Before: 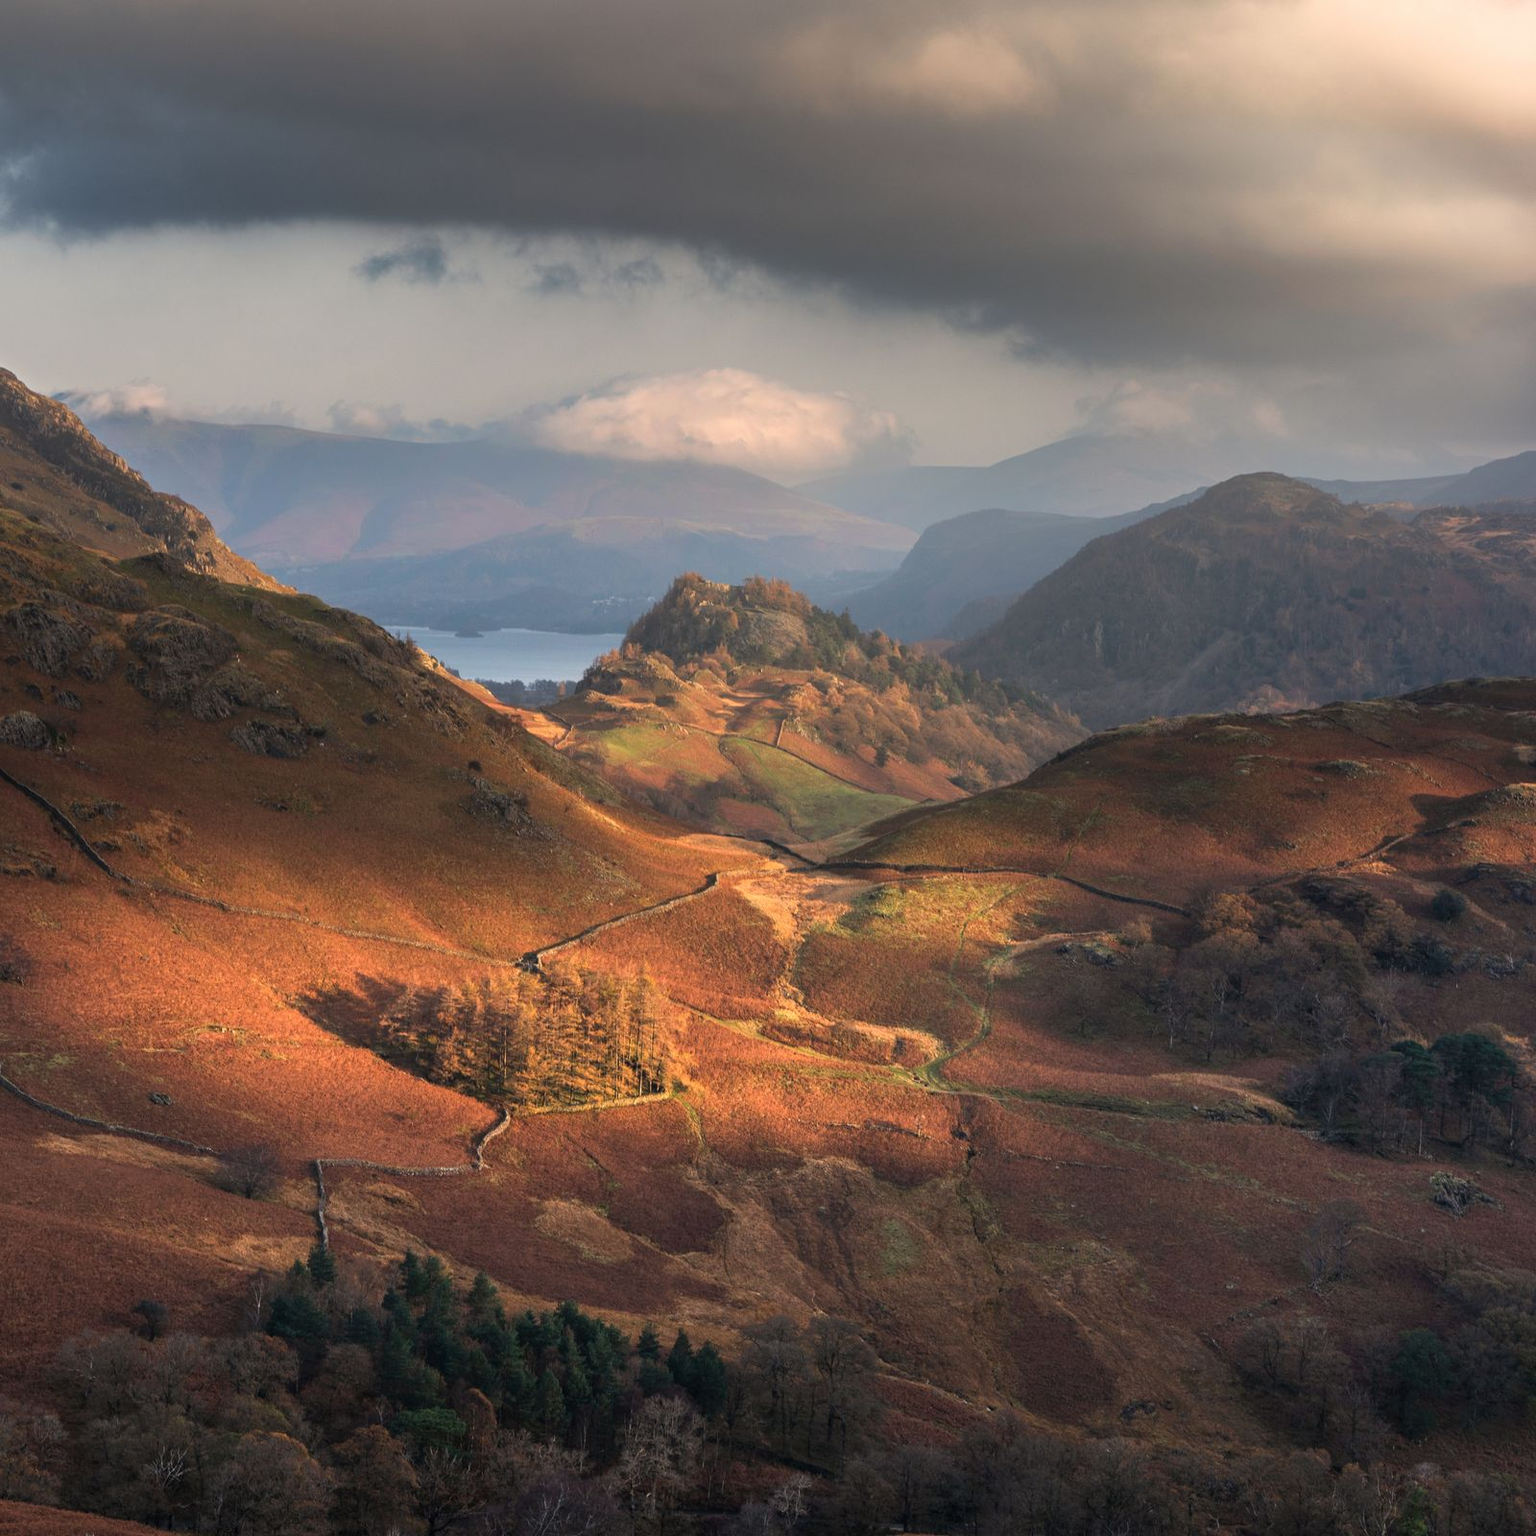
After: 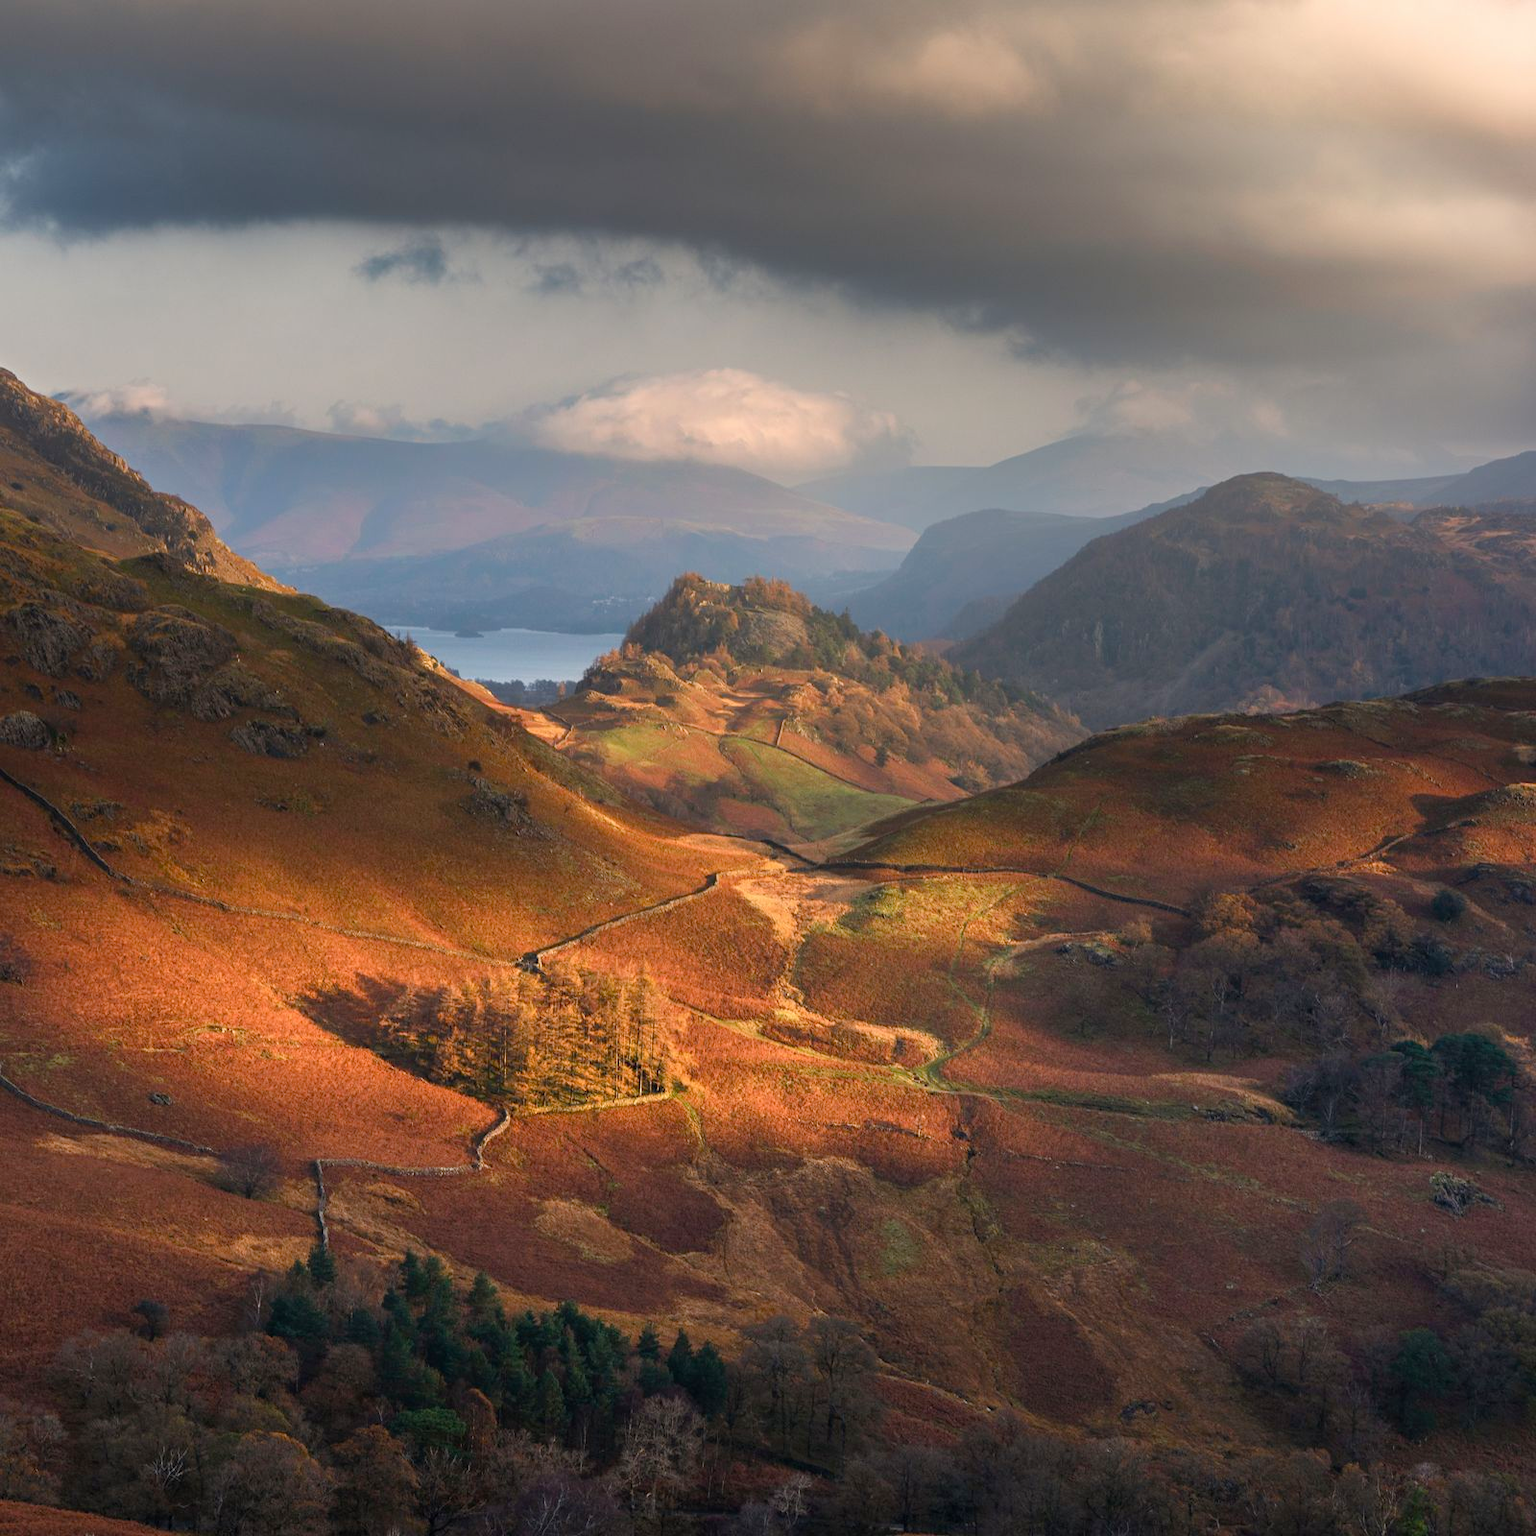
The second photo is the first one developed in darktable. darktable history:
color balance rgb: perceptual saturation grading › global saturation 20%, perceptual saturation grading › highlights -25.545%, perceptual saturation grading › shadows 24.42%, global vibrance 9.307%
